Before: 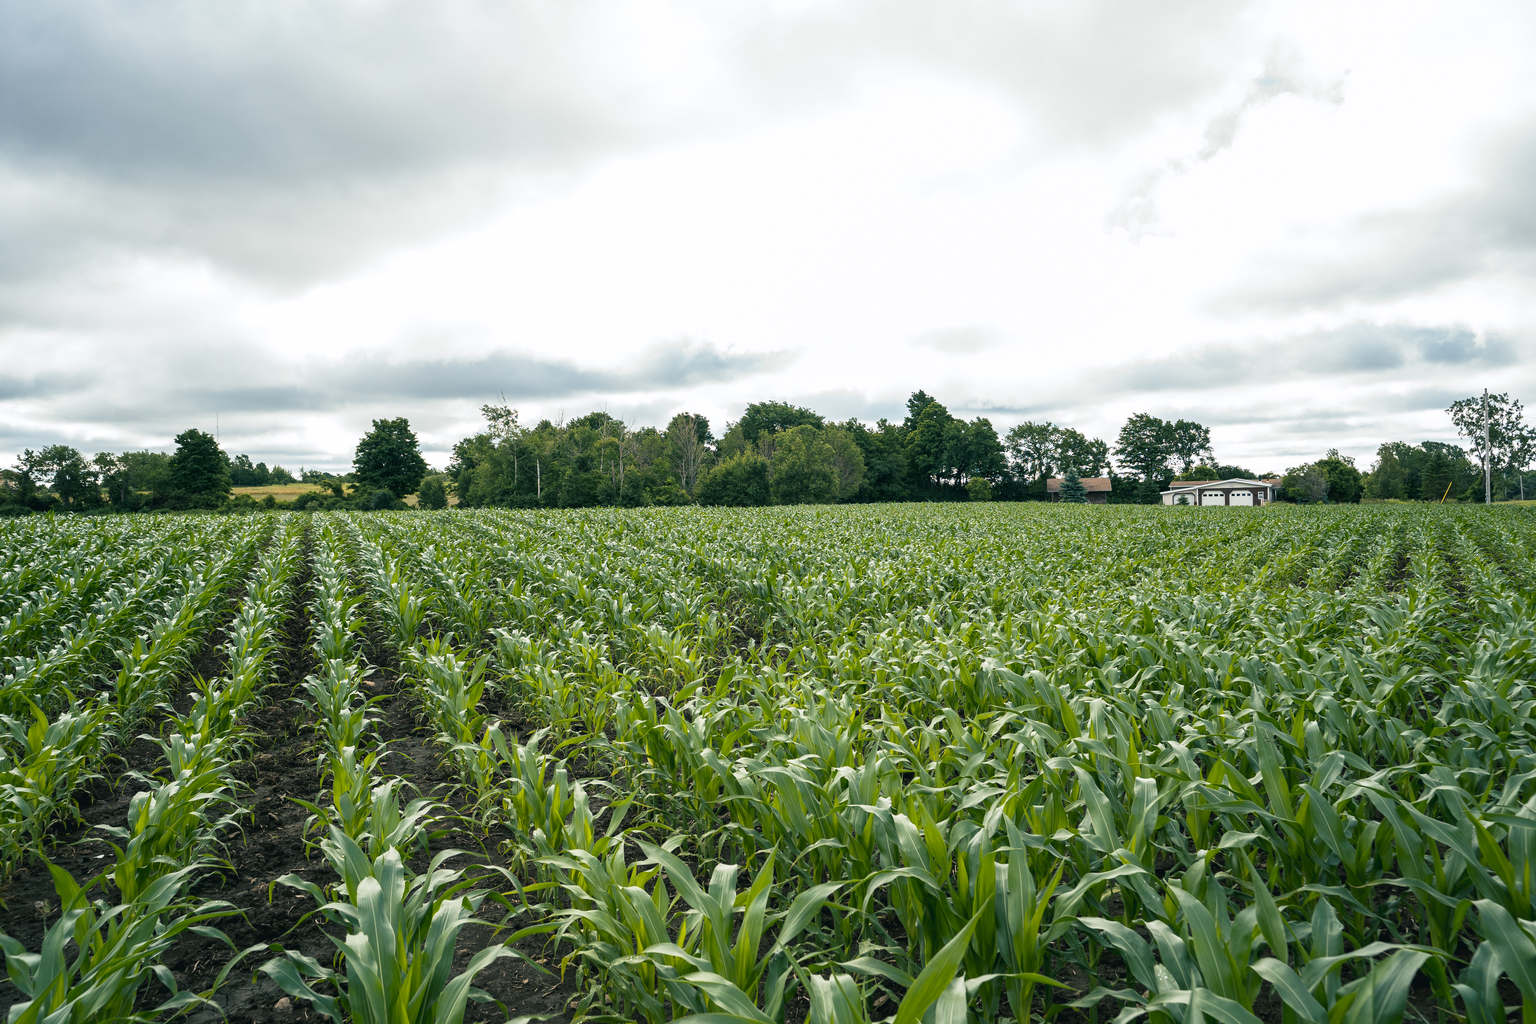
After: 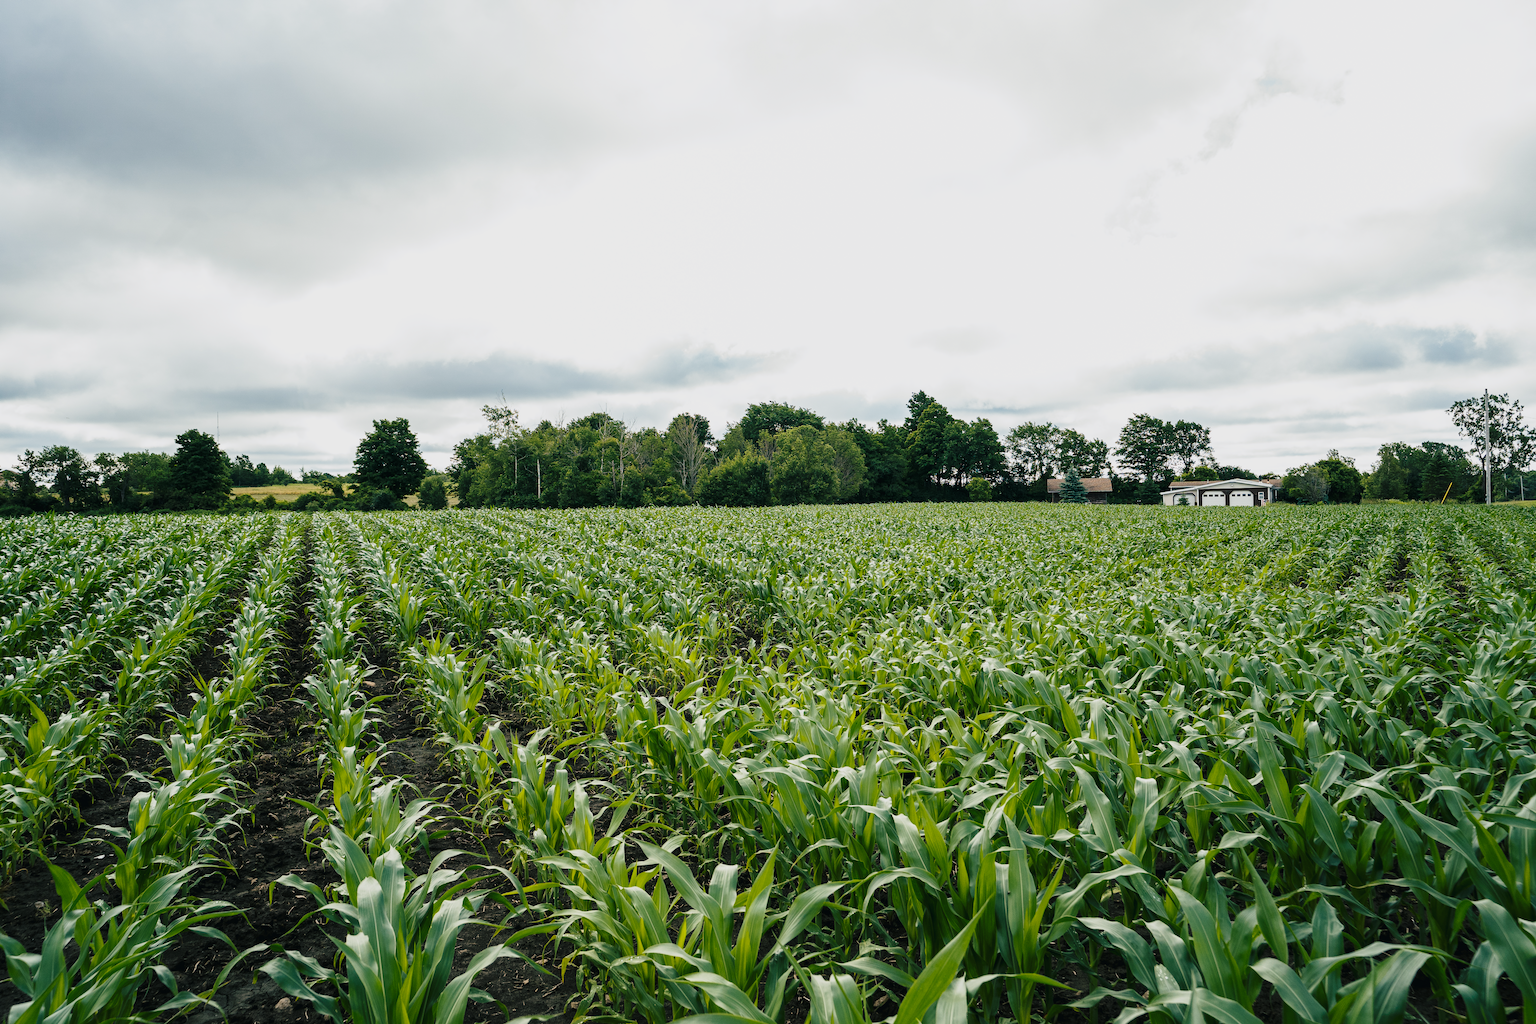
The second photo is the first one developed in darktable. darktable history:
base curve: curves: ch0 [(0, 0) (0.028, 0.03) (0.121, 0.232) (0.46, 0.748) (0.859, 0.968) (1, 1)], preserve colors none
exposure: black level correction 0, exposure 0.4 EV, compensate exposure bias true, compensate highlight preservation false
contrast brightness saturation: contrast 0.01, saturation -0.05
